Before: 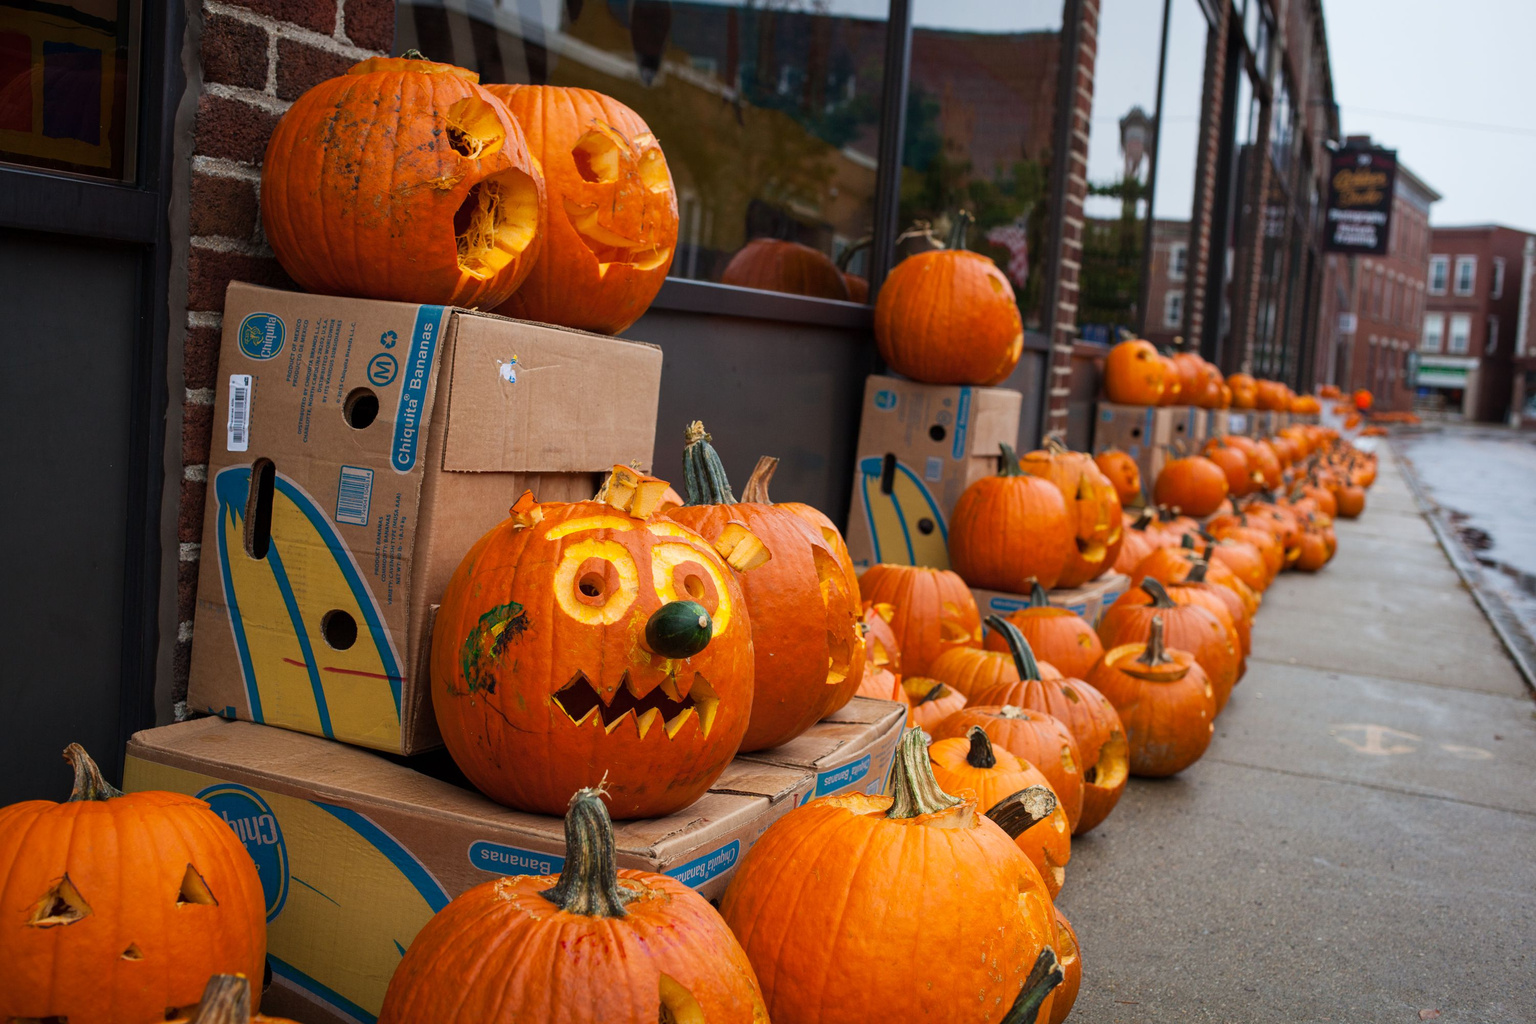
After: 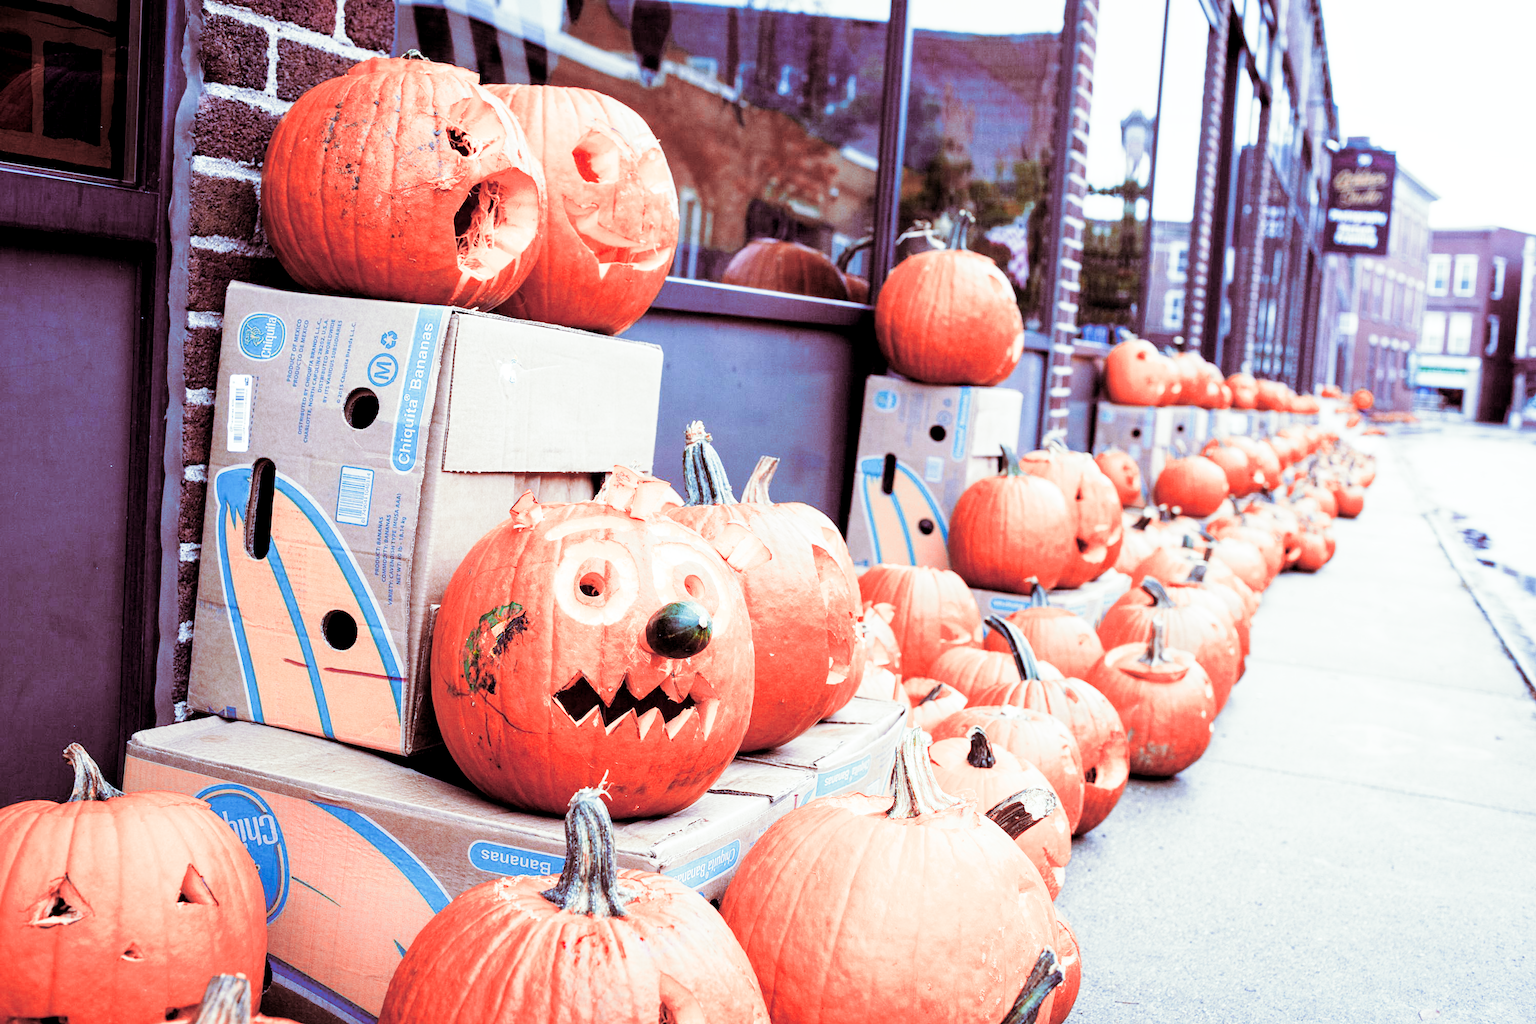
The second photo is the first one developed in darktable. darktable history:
local contrast: highlights 100%, shadows 100%, detail 120%, midtone range 0.2
color zones: curves: ch2 [(0, 0.5) (0.084, 0.497) (0.323, 0.335) (0.4, 0.497) (1, 0.5)], process mode strong
split-toning: on, module defaults
sigmoid: contrast 1.8, skew -0.2, preserve hue 0%, red attenuation 0.1, red rotation 0.035, green attenuation 0.1, green rotation -0.017, blue attenuation 0.15, blue rotation -0.052, base primaries Rec2020
white balance: red 0.766, blue 1.537
exposure: black level correction 0, exposure 2.327 EV, compensate exposure bias true, compensate highlight preservation false
rgb levels: levels [[0.013, 0.434, 0.89], [0, 0.5, 1], [0, 0.5, 1]]
